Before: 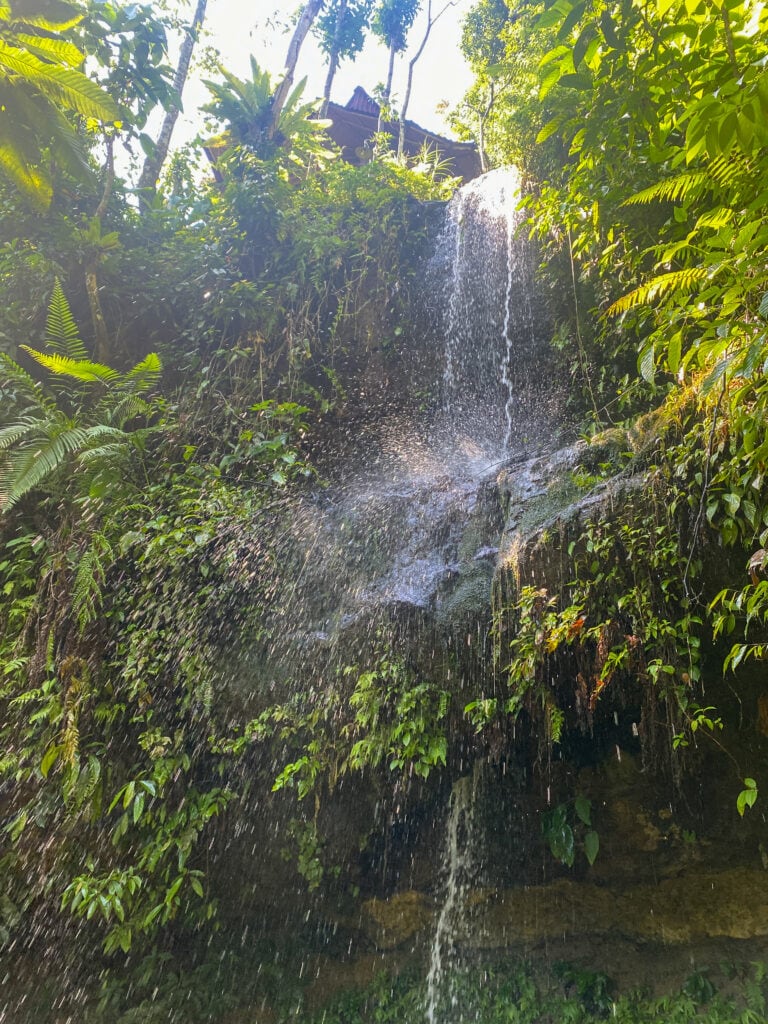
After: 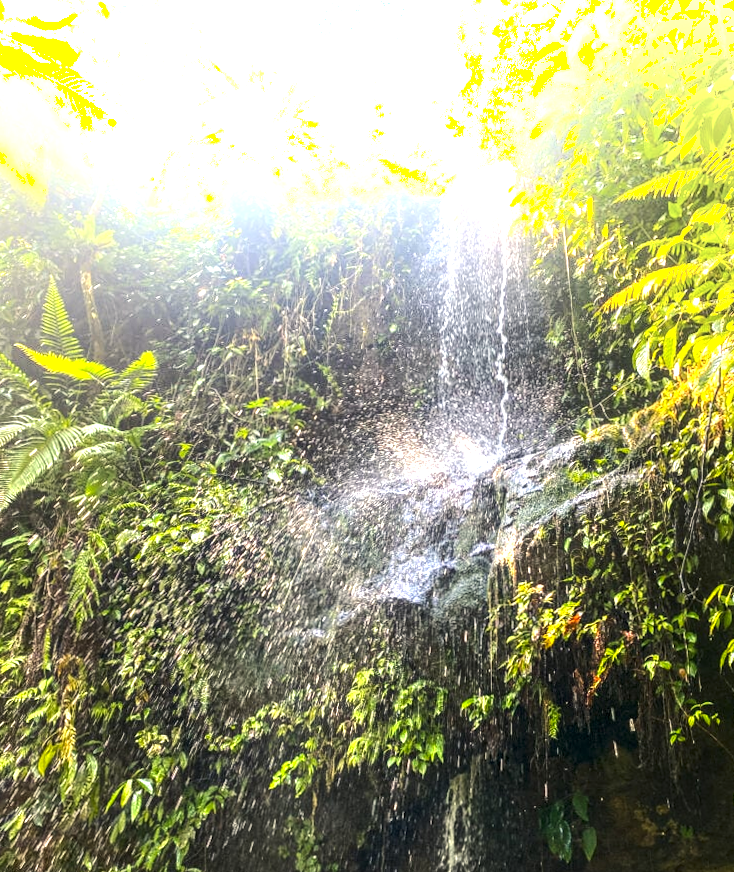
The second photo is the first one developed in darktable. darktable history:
levels: levels [0, 0.499, 1]
crop and rotate: angle 0.283°, left 0.293%, right 3.46%, bottom 14.218%
color balance rgb: highlights gain › chroma 3.083%, highlights gain › hue 76.57°, linear chroma grading › global chroma 0.309%, perceptual saturation grading › global saturation 0.093%, perceptual brilliance grading › highlights 20.065%, perceptual brilliance grading › mid-tones 19.997%, perceptual brilliance grading › shadows -19.877%, global vibrance 5.605%
local contrast: detail 130%
shadows and highlights: shadows -39.47, highlights 64.81, soften with gaussian
exposure: black level correction 0, exposure 0.699 EV, compensate highlight preservation false
contrast brightness saturation: contrast 0.032, brightness -0.04
